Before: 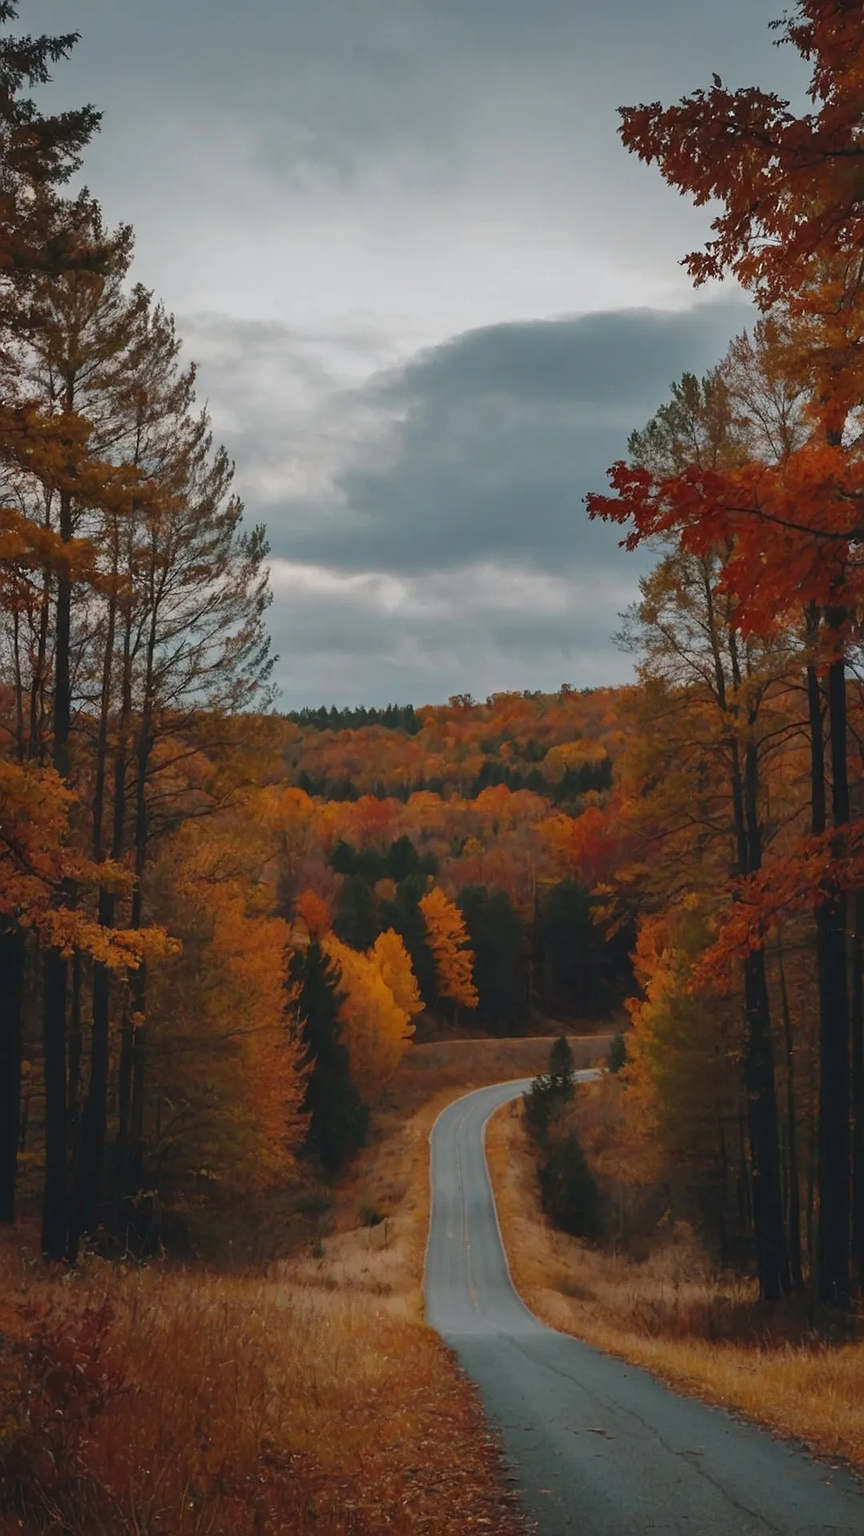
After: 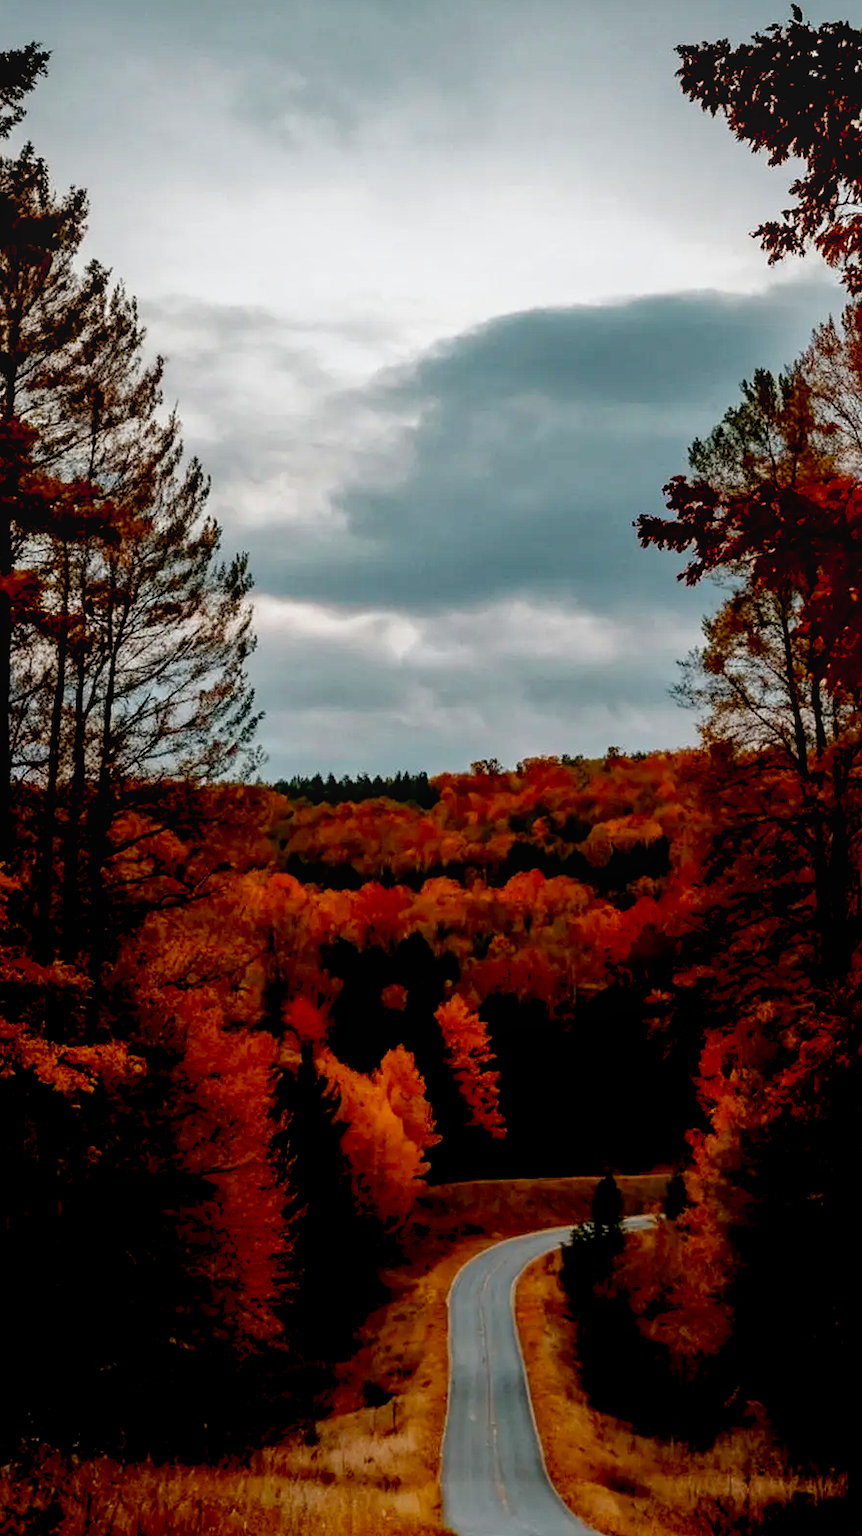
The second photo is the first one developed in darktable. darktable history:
exposure: black level correction 0.031, exposure 0.304 EV, compensate highlight preservation false
local contrast: detail 110%
filmic rgb: black relative exposure -8.7 EV, white relative exposure 2.7 EV, threshold 3 EV, target black luminance 0%, hardness 6.25, latitude 76.53%, contrast 1.326, shadows ↔ highlights balance -0.349%, preserve chrominance no, color science v4 (2020), enable highlight reconstruction true
crop and rotate: left 7.196%, top 4.574%, right 10.605%, bottom 13.178%
